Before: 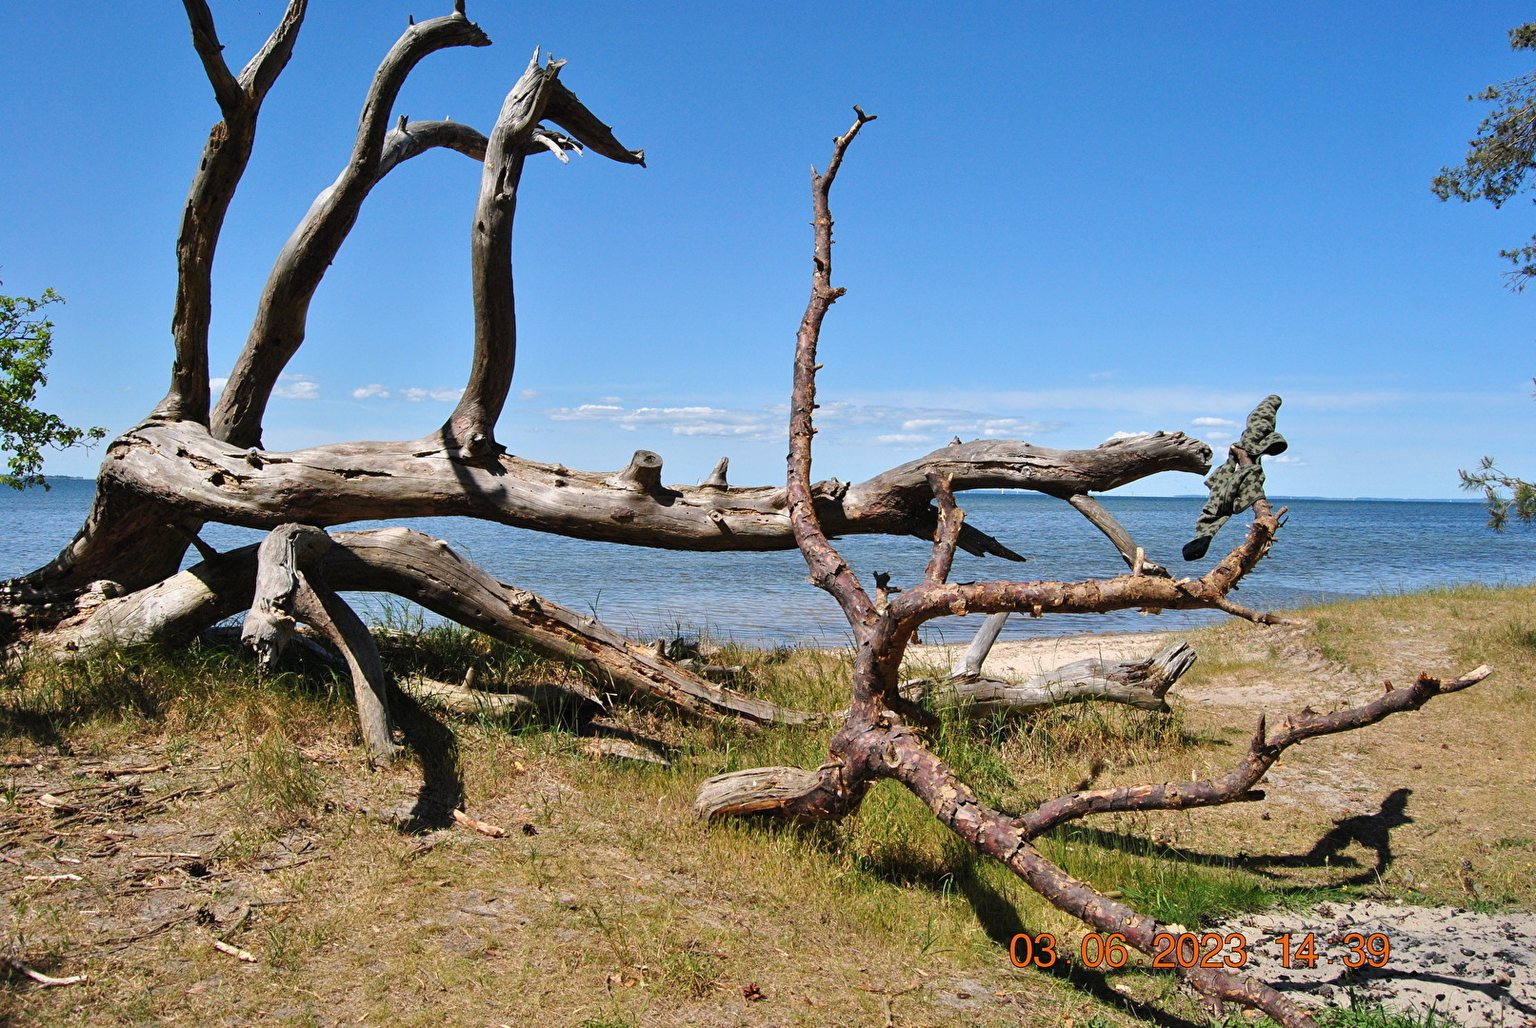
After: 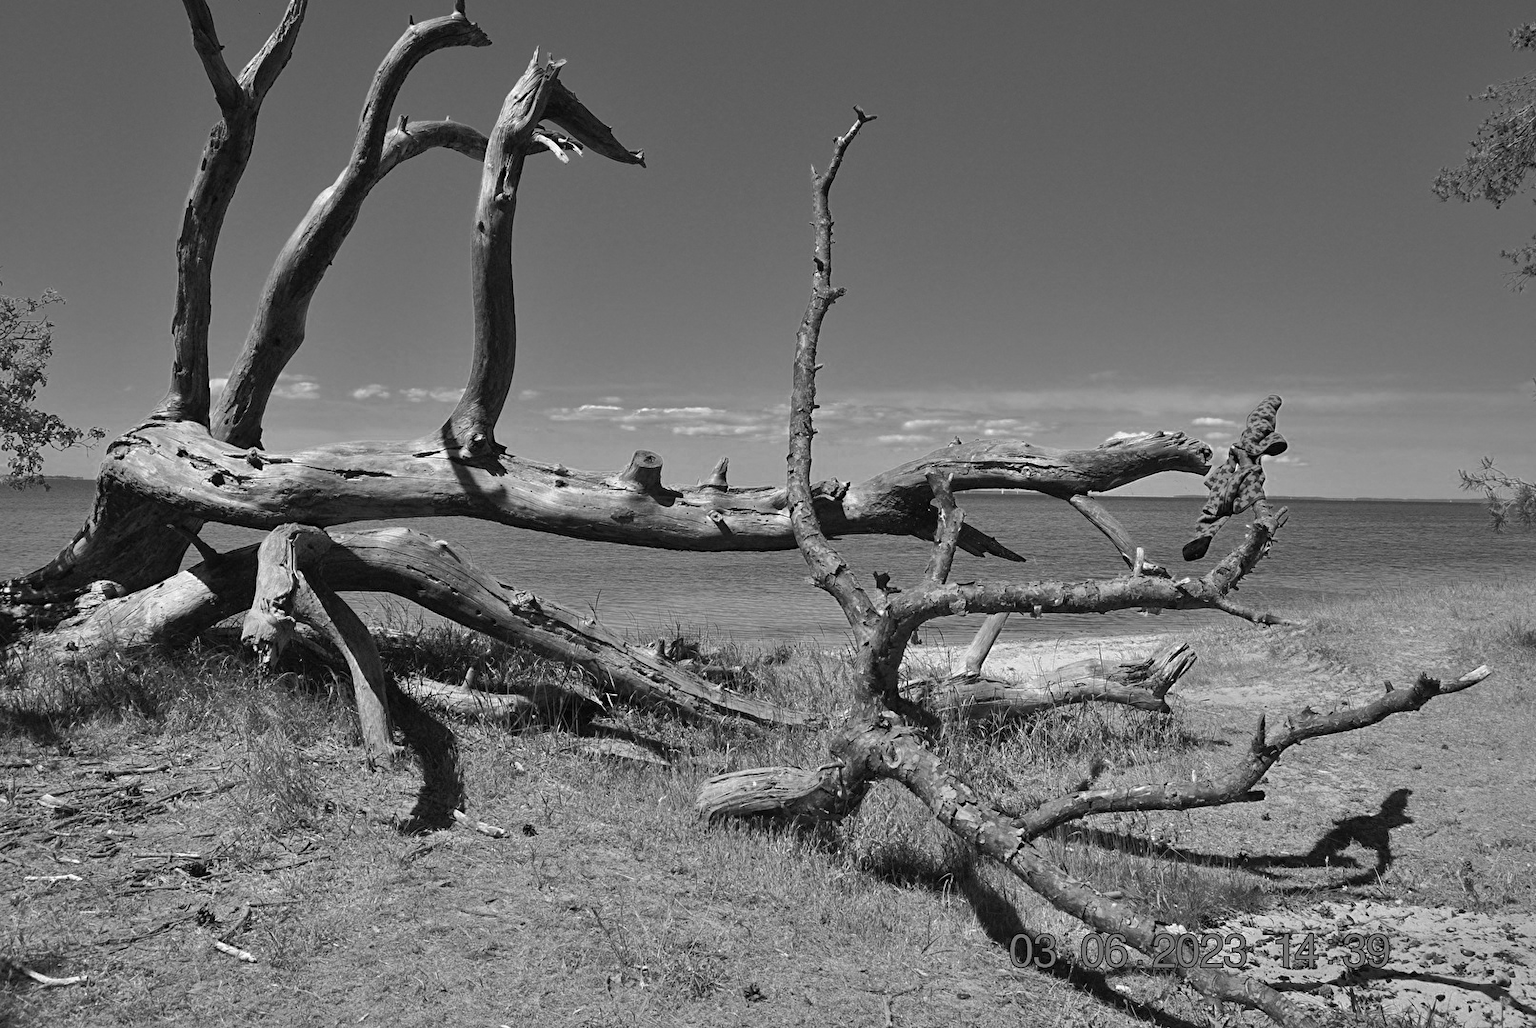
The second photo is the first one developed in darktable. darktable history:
shadows and highlights: on, module defaults
color zones: curves: ch0 [(0.002, 0.593) (0.143, 0.417) (0.285, 0.541) (0.455, 0.289) (0.608, 0.327) (0.727, 0.283) (0.869, 0.571) (1, 0.603)]; ch1 [(0, 0) (0.143, 0) (0.286, 0) (0.429, 0) (0.571, 0) (0.714, 0) (0.857, 0)]
